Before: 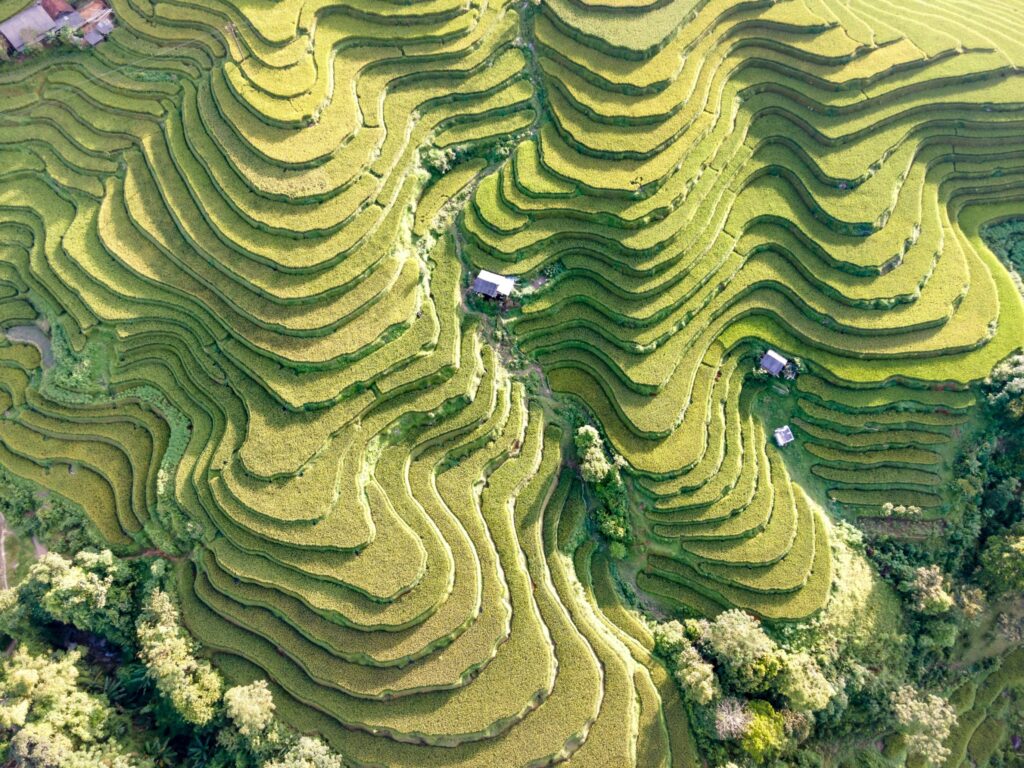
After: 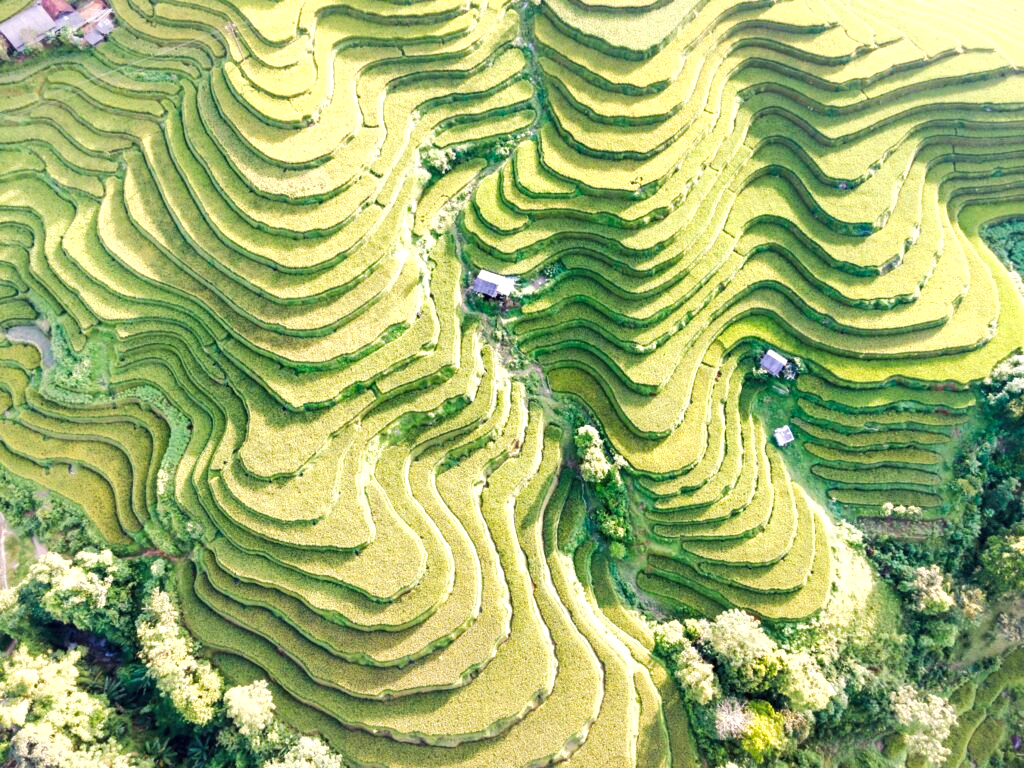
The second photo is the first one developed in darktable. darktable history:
tone curve: curves: ch0 [(0, 0) (0.003, 0.006) (0.011, 0.015) (0.025, 0.032) (0.044, 0.054) (0.069, 0.079) (0.1, 0.111) (0.136, 0.146) (0.177, 0.186) (0.224, 0.229) (0.277, 0.286) (0.335, 0.348) (0.399, 0.426) (0.468, 0.514) (0.543, 0.609) (0.623, 0.706) (0.709, 0.789) (0.801, 0.862) (0.898, 0.926) (1, 1)], preserve colors none
exposure: exposure 0.566 EV, compensate highlight preservation false
